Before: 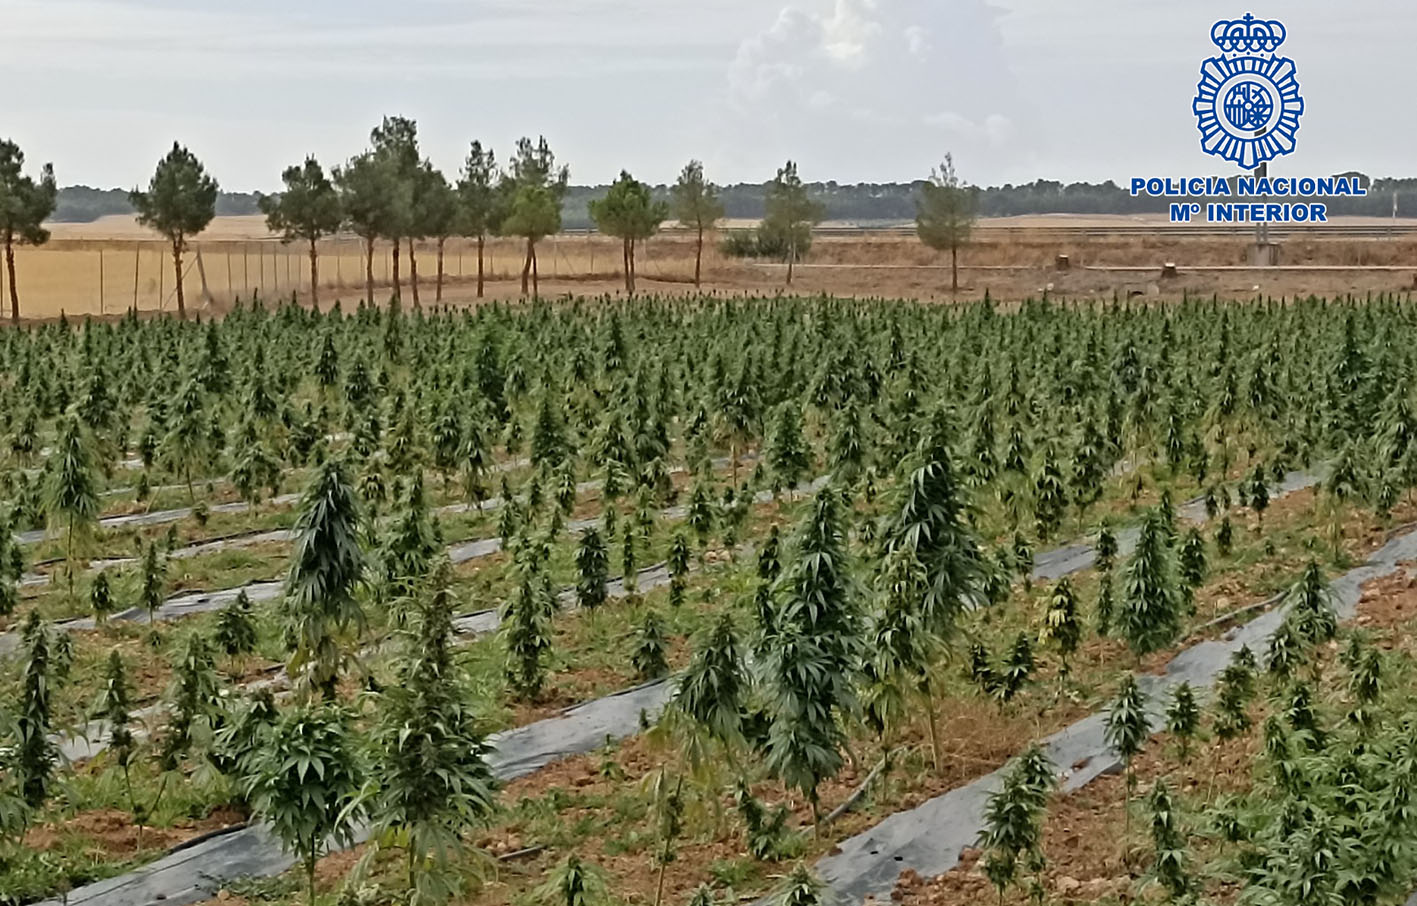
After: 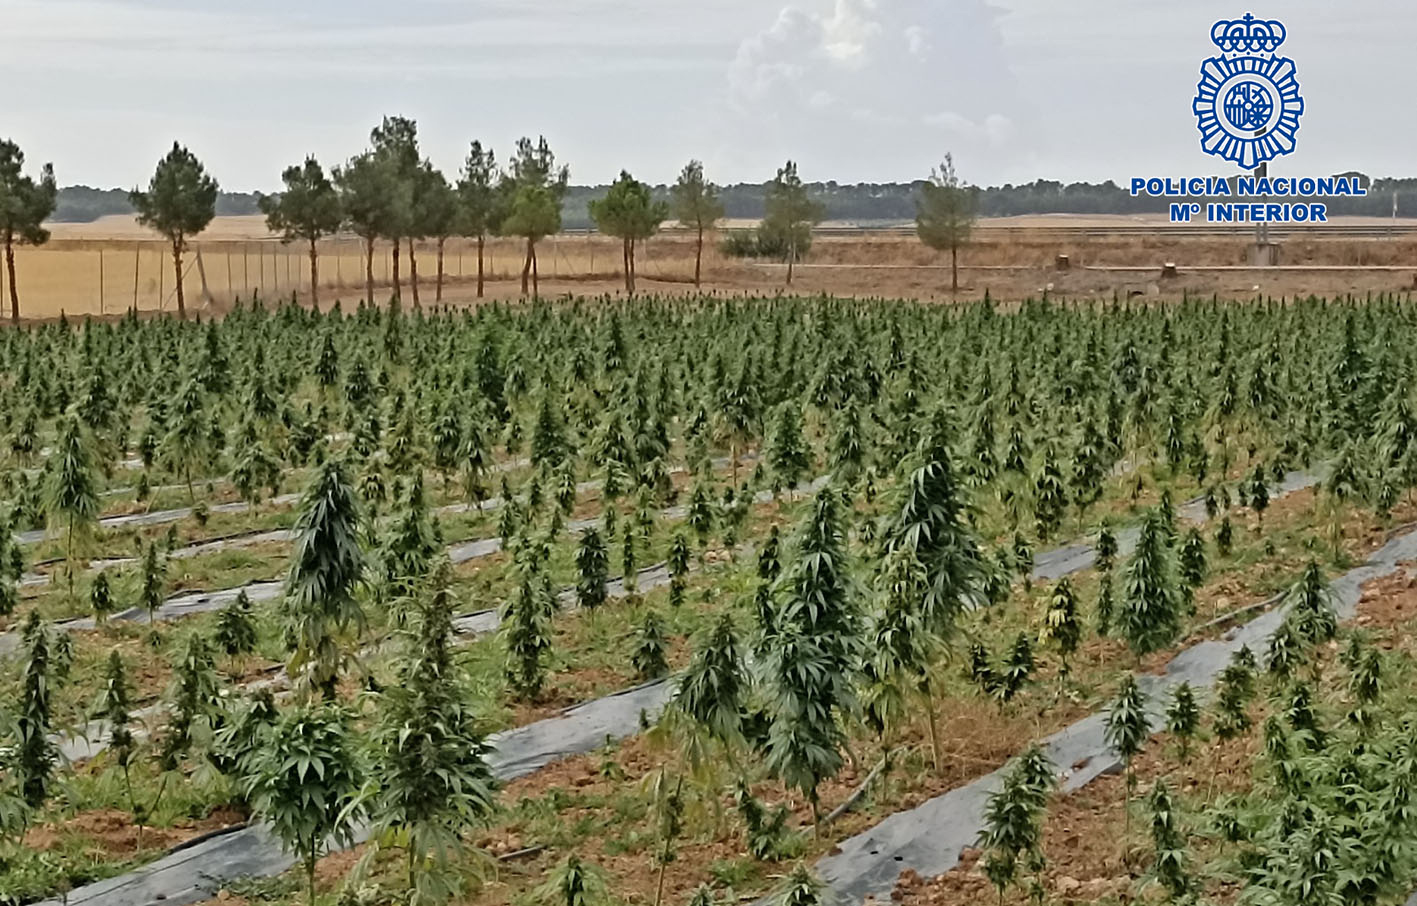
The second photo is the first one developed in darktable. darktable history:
shadows and highlights: shadows 76.64, highlights -24.37, soften with gaussian
